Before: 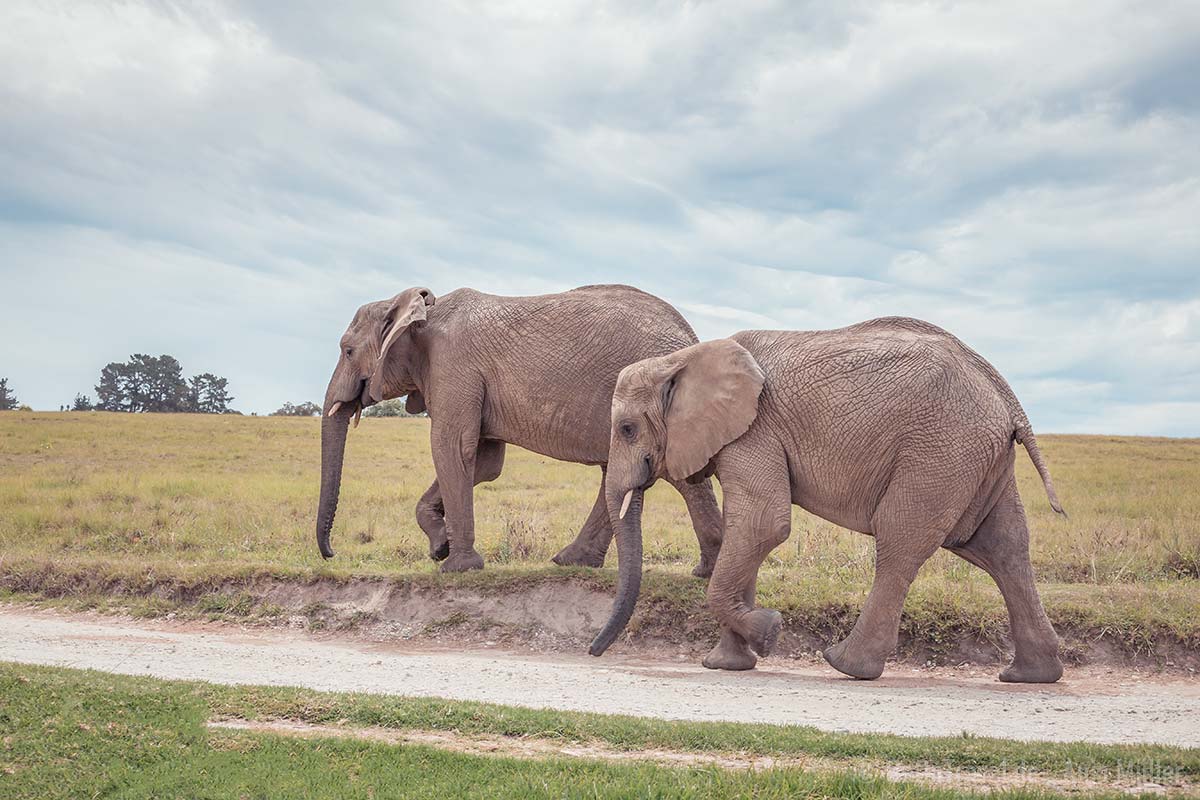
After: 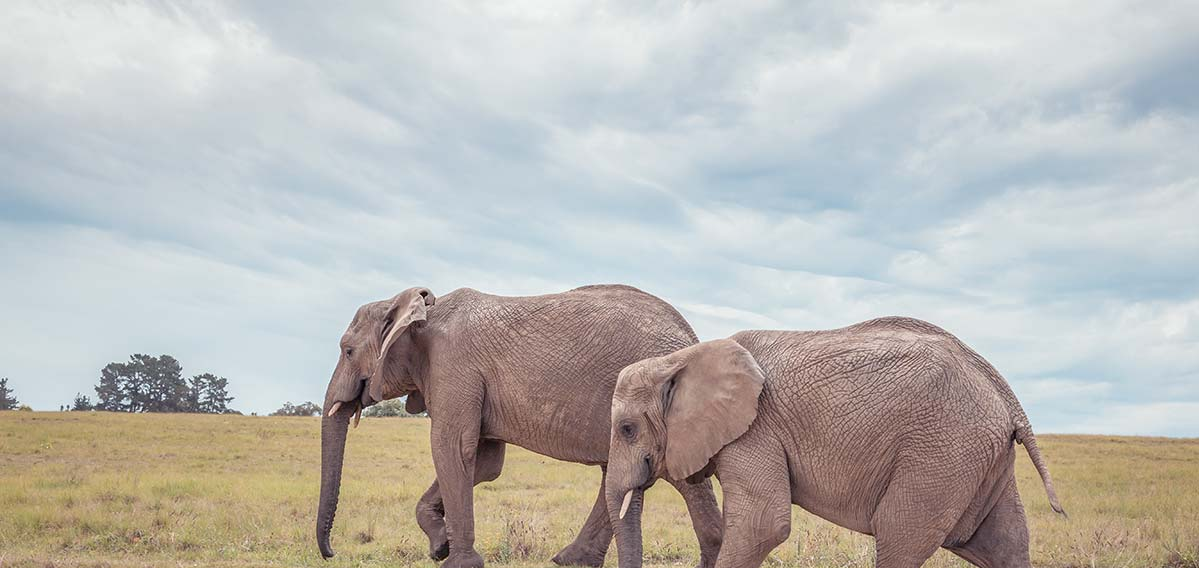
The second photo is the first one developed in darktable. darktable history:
crop: right 0.001%, bottom 28.953%
